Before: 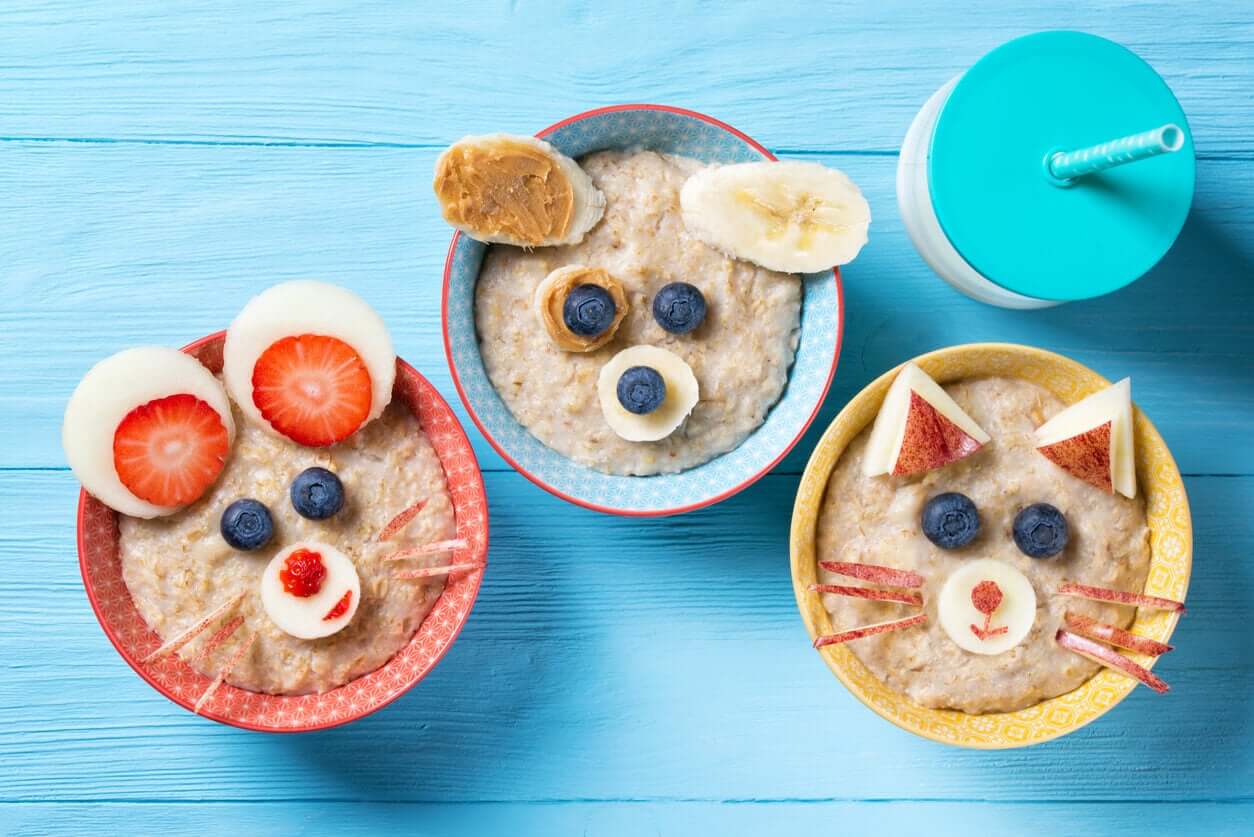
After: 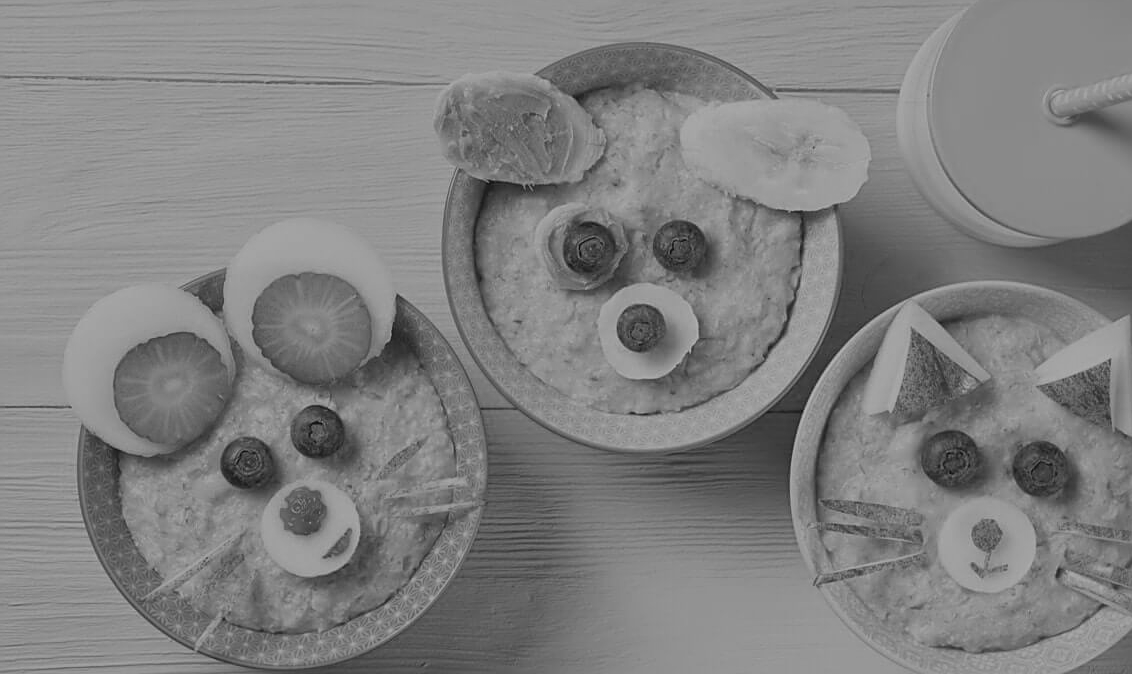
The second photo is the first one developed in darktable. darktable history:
exposure: exposure 0.15 EV, compensate highlight preservation false
colorize: hue 41.44°, saturation 22%, source mix 60%, lightness 10.61%
crop: top 7.49%, right 9.717%, bottom 11.943%
monochrome: a -92.57, b 58.91
sharpen: on, module defaults
